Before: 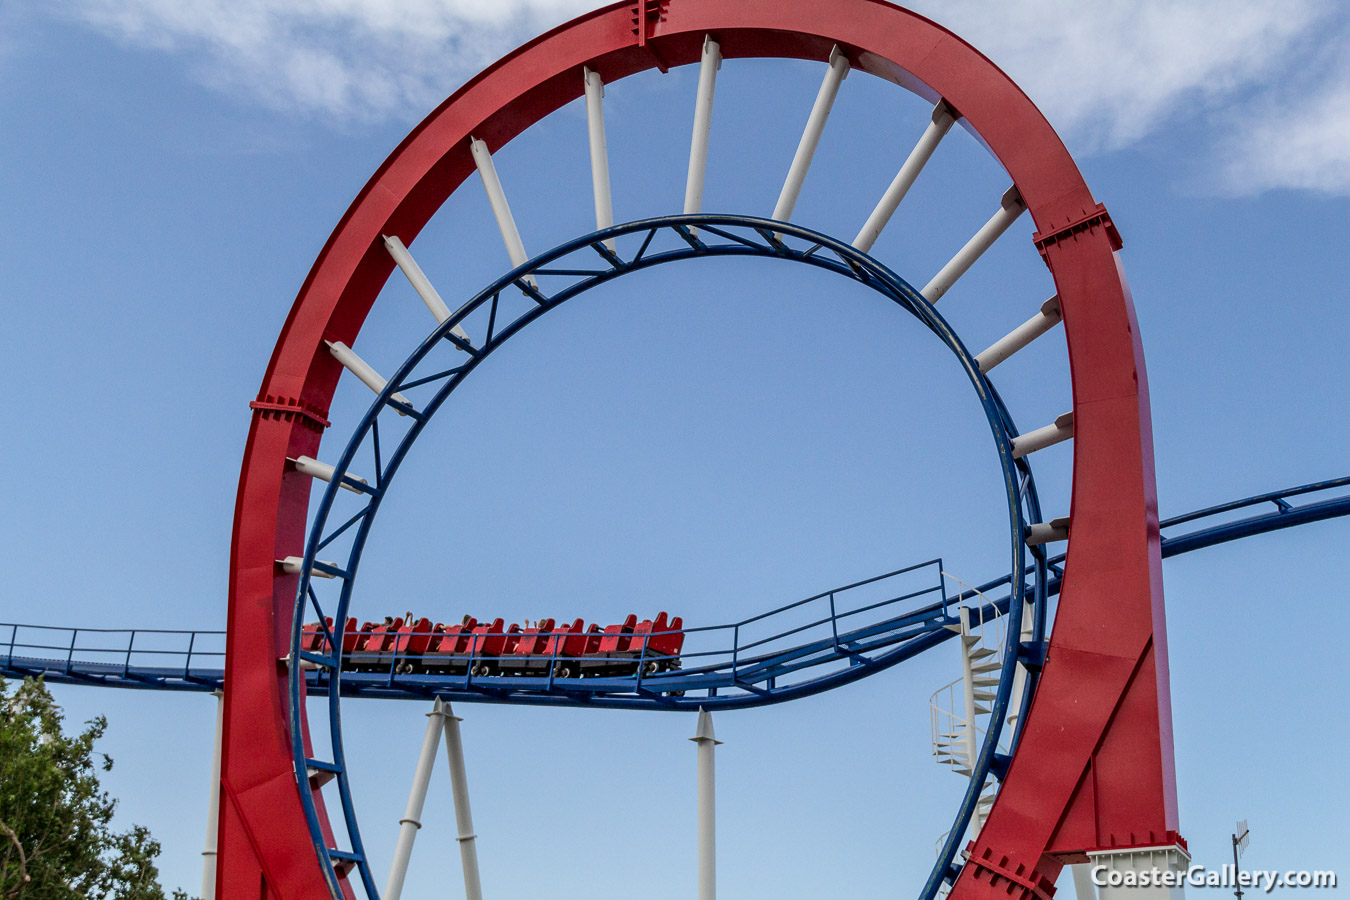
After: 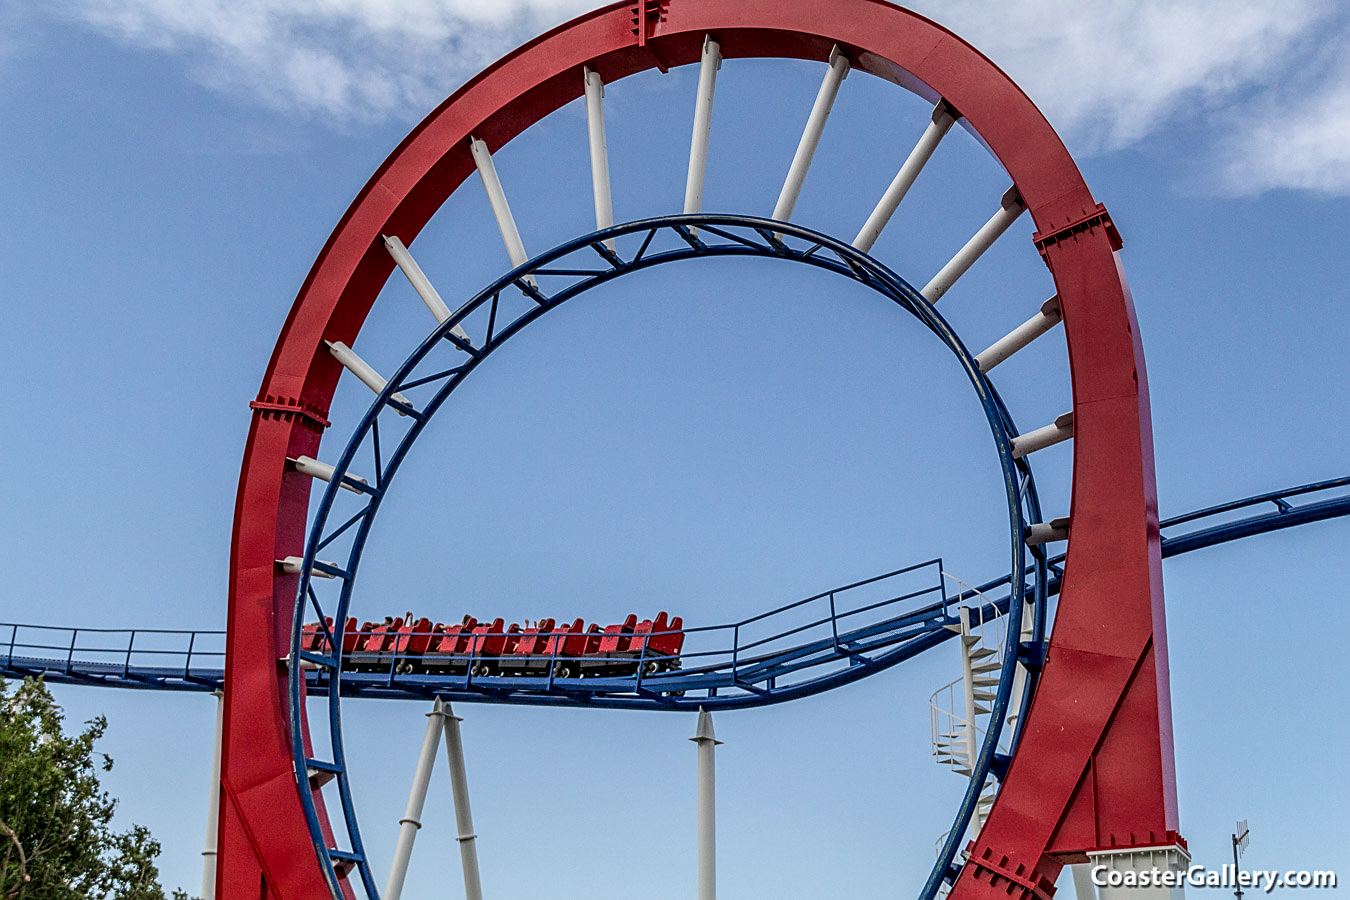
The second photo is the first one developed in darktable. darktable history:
local contrast: highlights 55%, shadows 52%, detail 130%, midtone range 0.452
sharpen: on, module defaults
